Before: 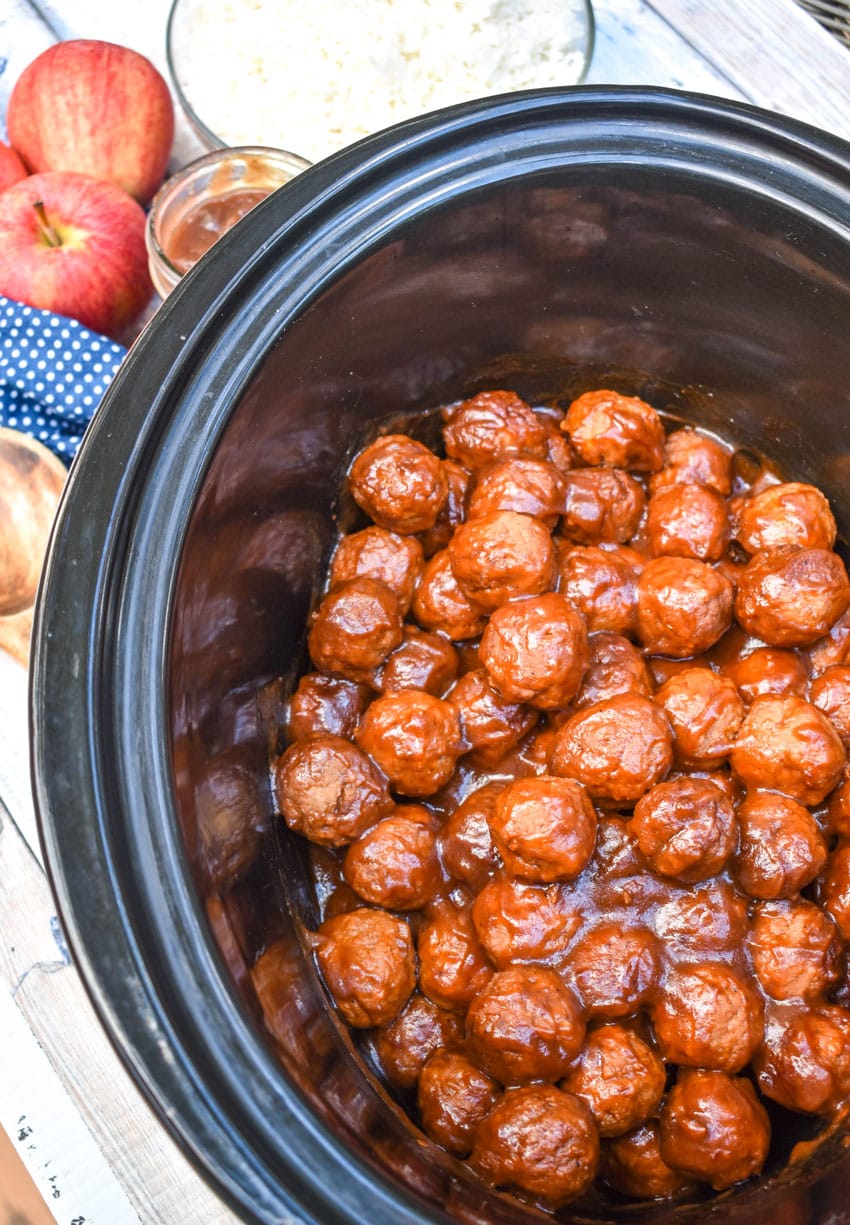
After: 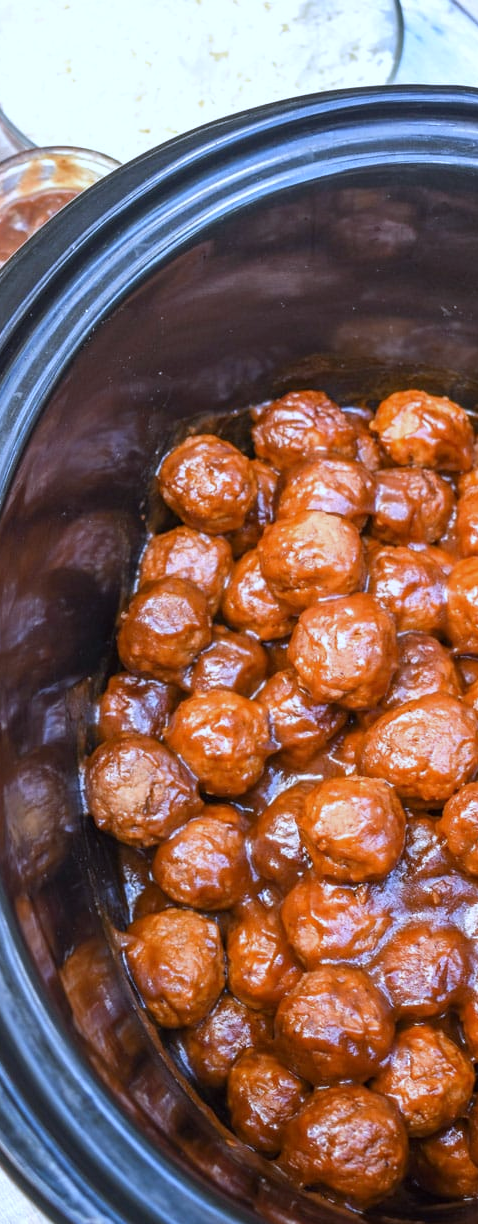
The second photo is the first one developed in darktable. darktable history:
crop and rotate: left 22.516%, right 21.234%
white balance: red 0.926, green 1.003, blue 1.133
